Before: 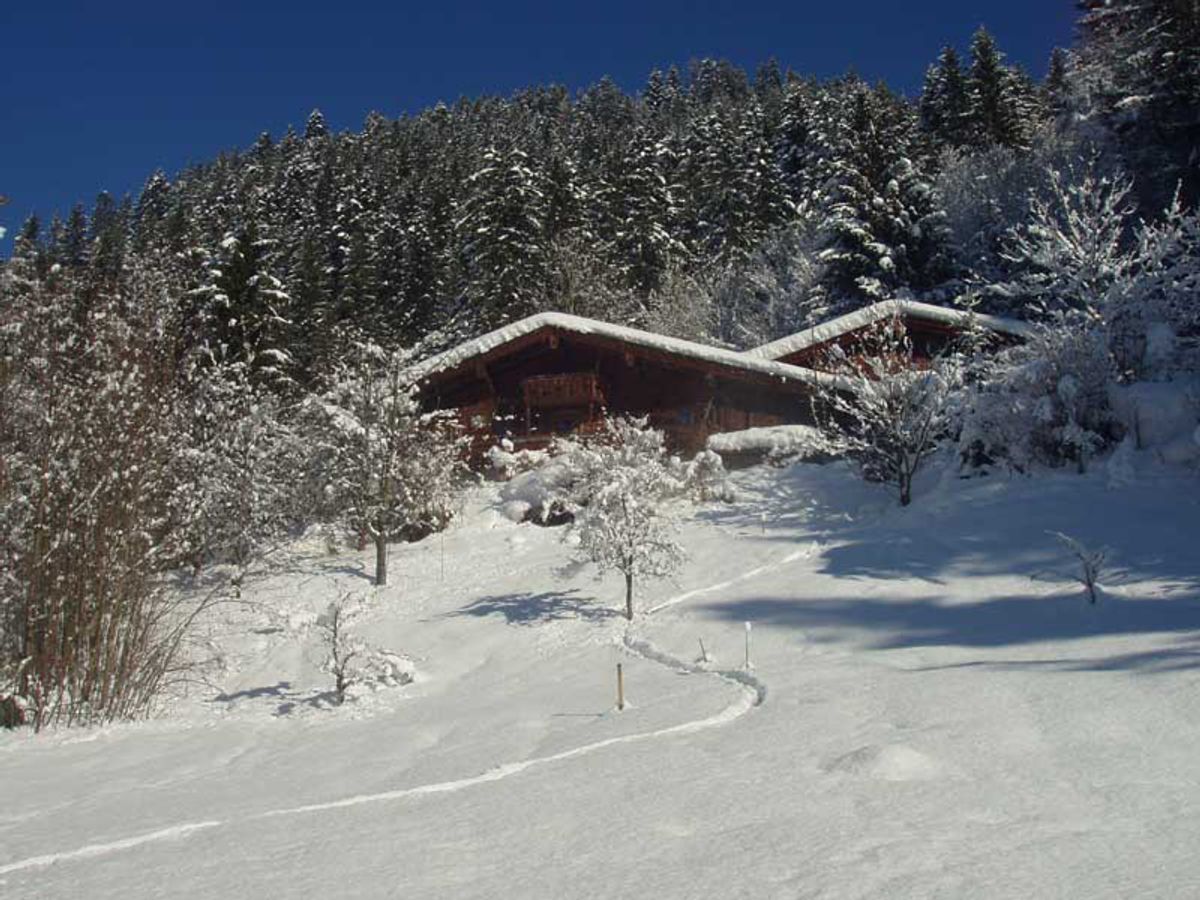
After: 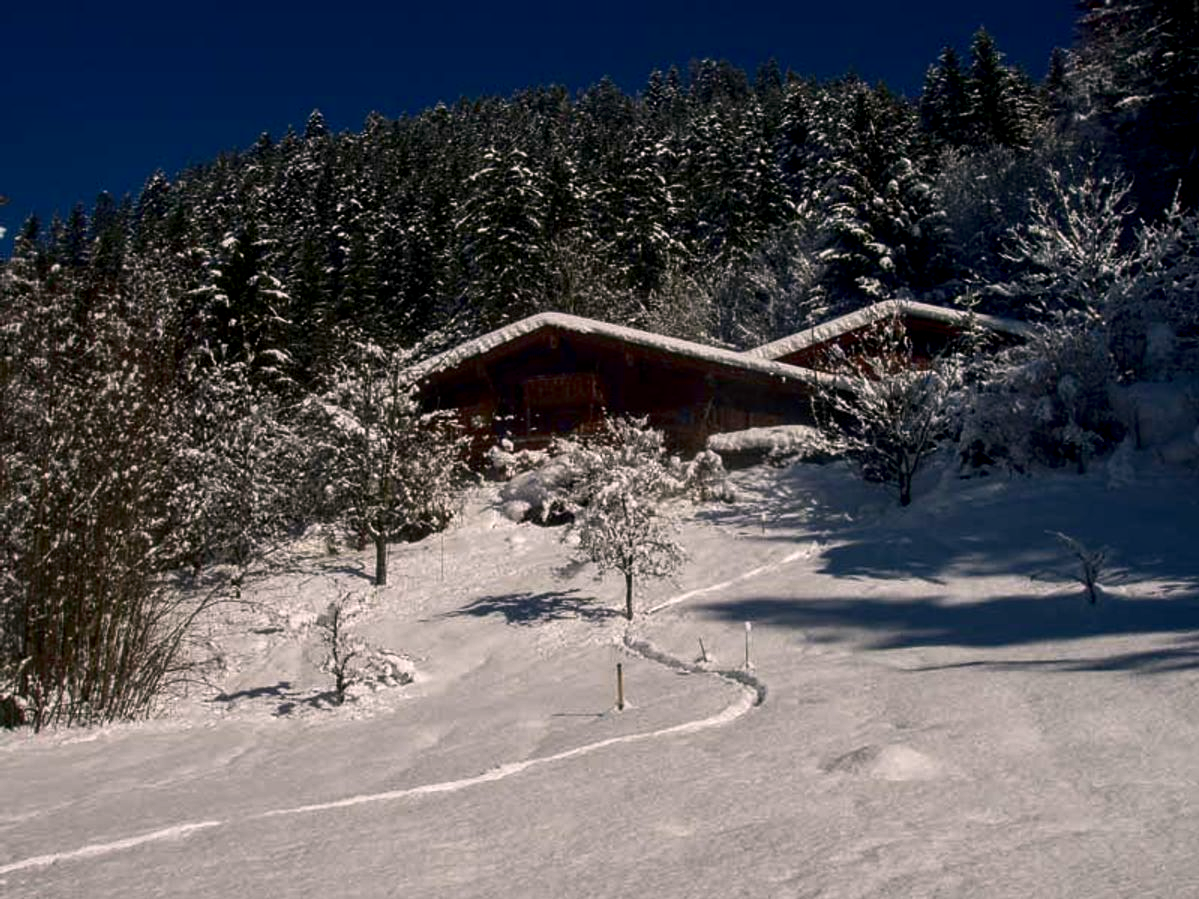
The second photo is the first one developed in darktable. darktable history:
color balance rgb: shadows lift › chroma 2%, shadows lift › hue 217.2°, power › chroma 0.25%, power › hue 60°, highlights gain › chroma 1.5%, highlights gain › hue 309.6°, global offset › luminance -0.5%, perceptual saturation grading › global saturation 15%, global vibrance 20%
local contrast: detail 130%
contrast brightness saturation: contrast 0.13, brightness -0.24, saturation 0.14
color correction: highlights a* 5.59, highlights b* 5.24, saturation 0.68
